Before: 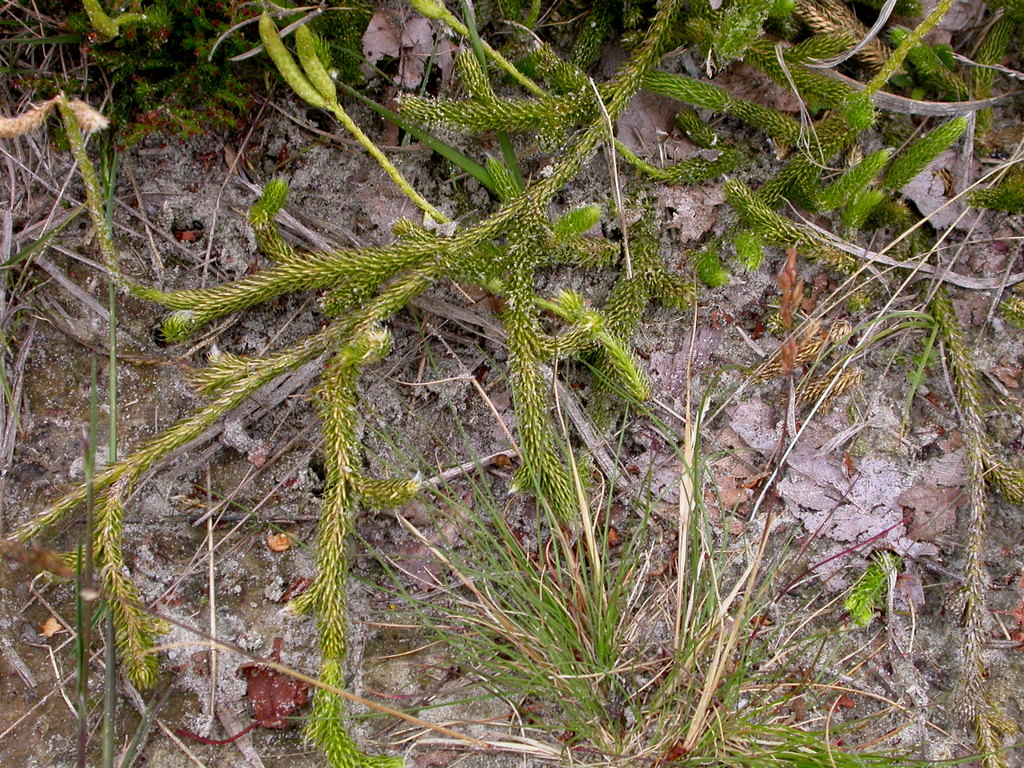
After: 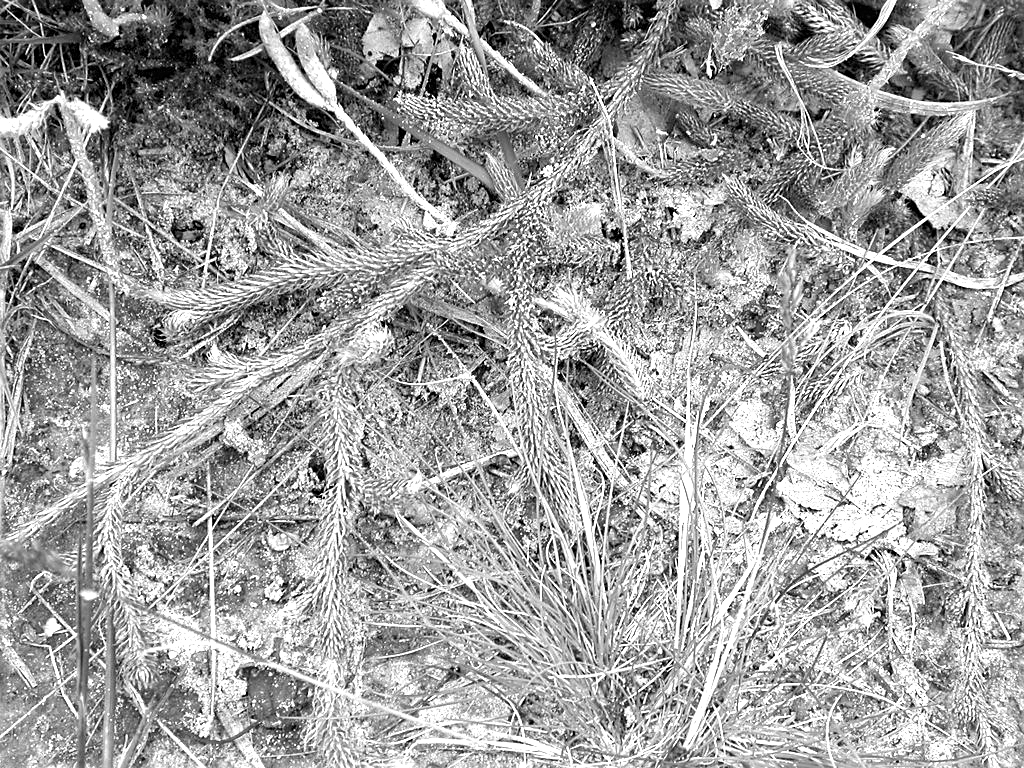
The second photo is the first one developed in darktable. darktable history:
sharpen: on, module defaults
exposure: black level correction 0, exposure 1.379 EV, compensate exposure bias true, compensate highlight preservation false
monochrome: a 32, b 64, size 2.3
